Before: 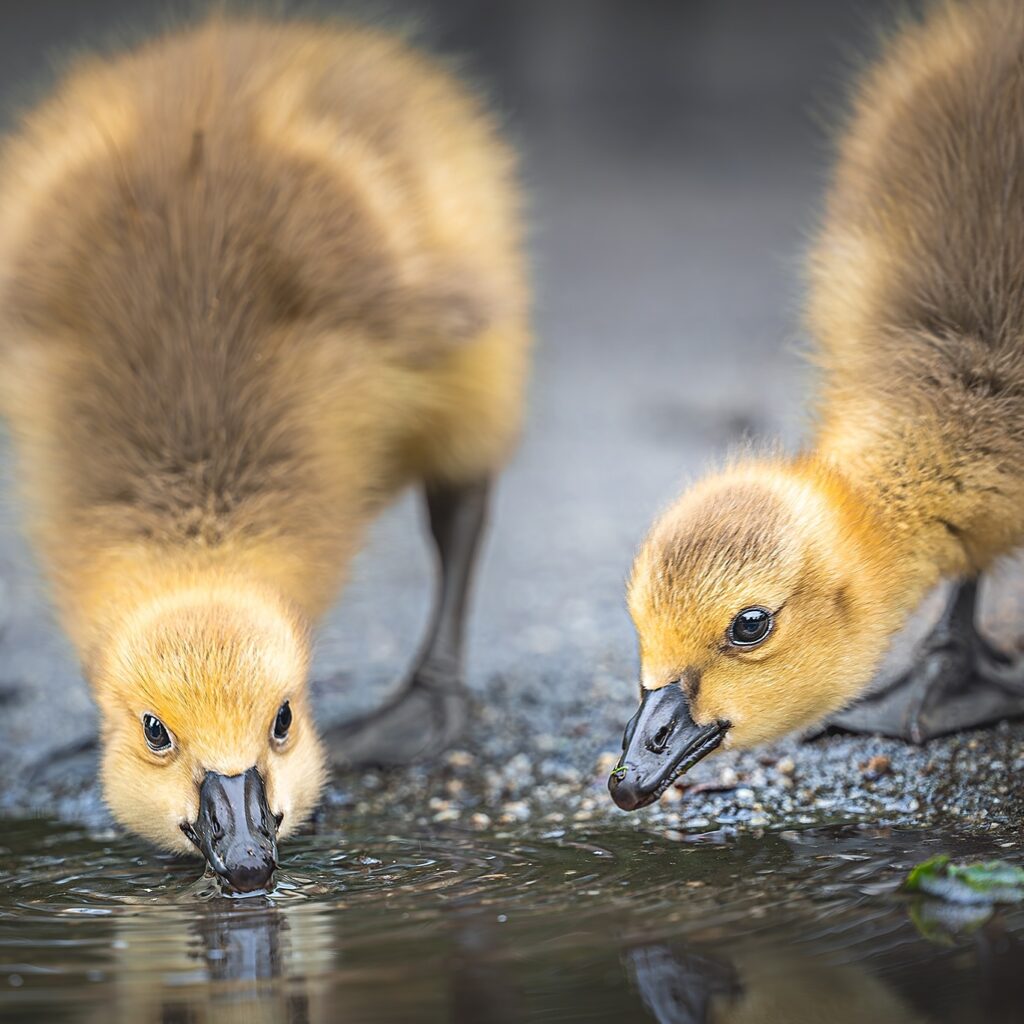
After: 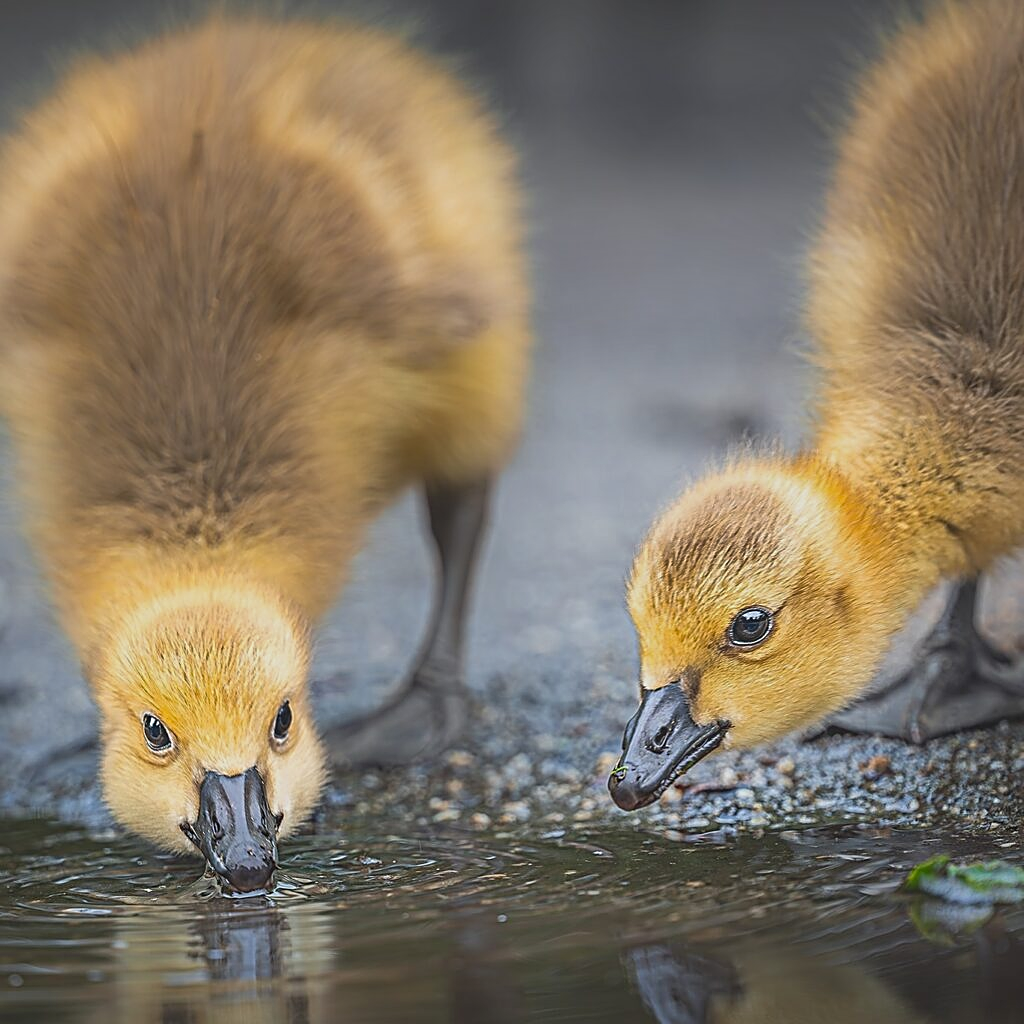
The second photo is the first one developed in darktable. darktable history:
contrast equalizer: y [[0.439, 0.44, 0.442, 0.457, 0.493, 0.498], [0.5 ×6], [0.5 ×6], [0 ×6], [0 ×6]]
sharpen: on, module defaults
shadows and highlights: white point adjustment -3.64, highlights -63.34, highlights color adjustment 42%, soften with gaussian
